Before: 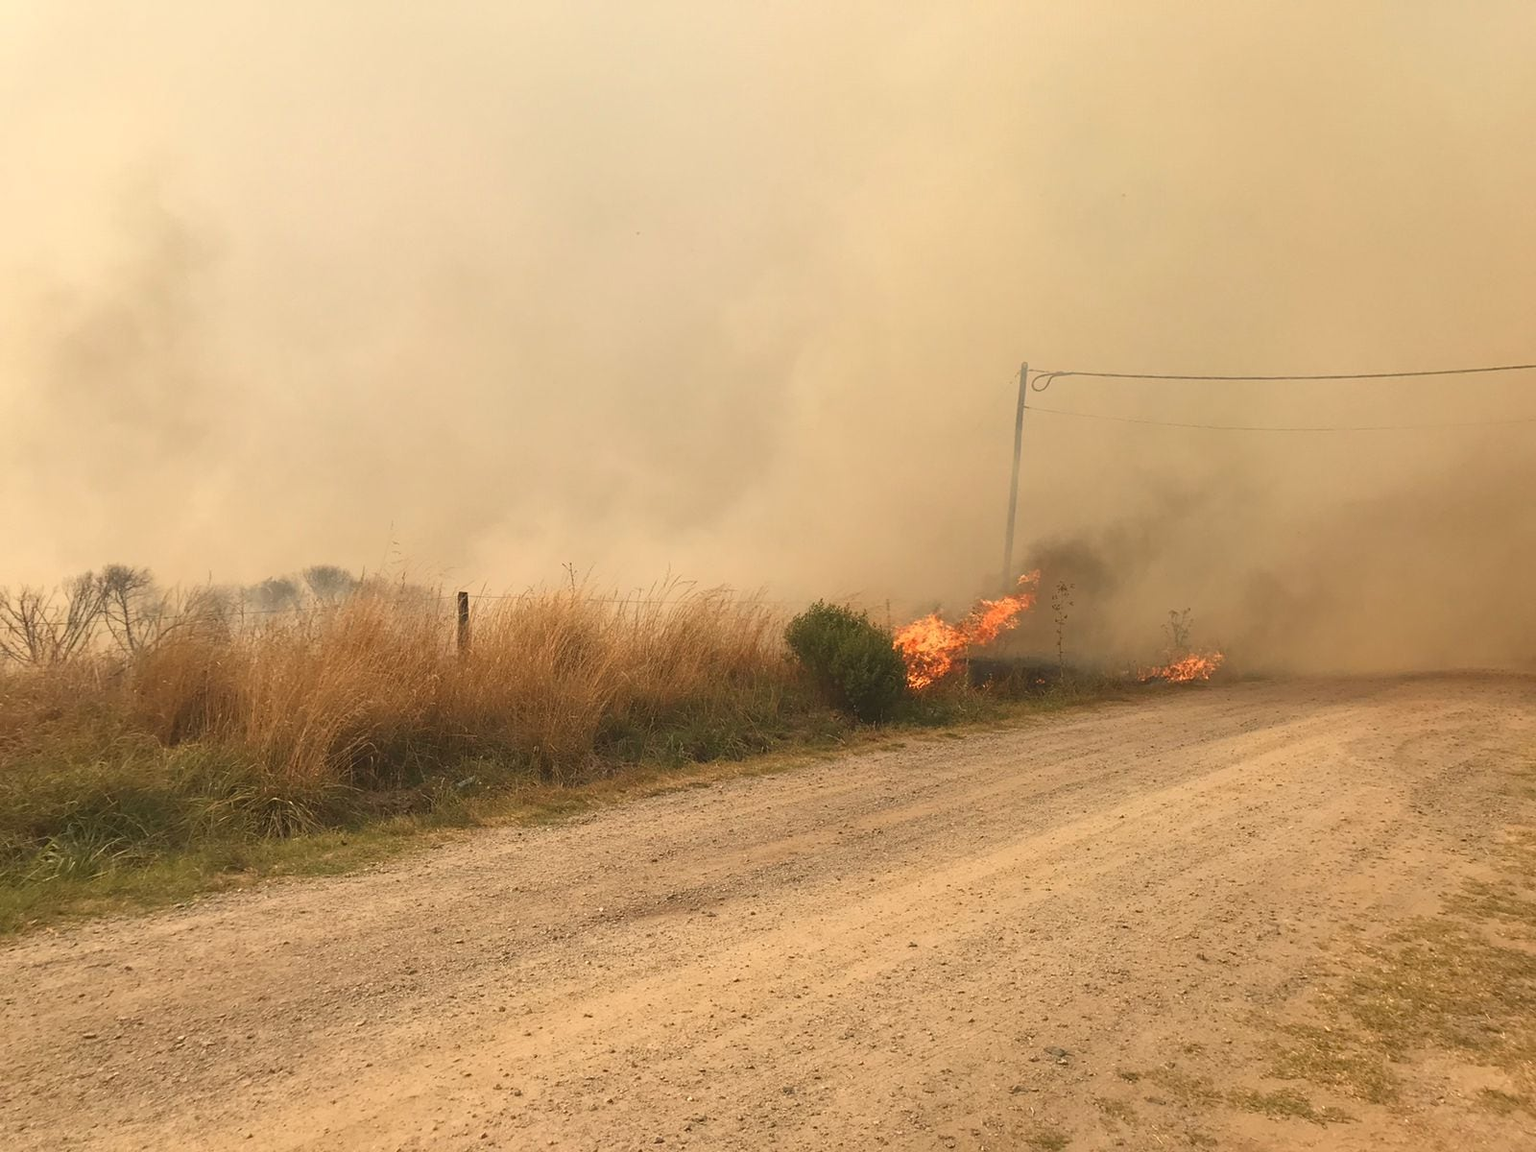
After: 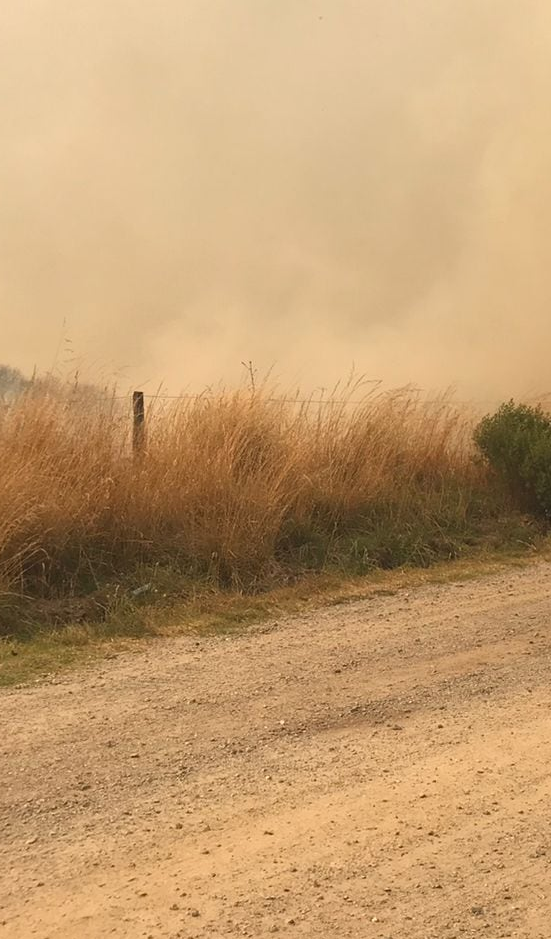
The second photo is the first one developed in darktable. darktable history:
crop and rotate: left 21.584%, top 18.75%, right 43.967%, bottom 2.993%
